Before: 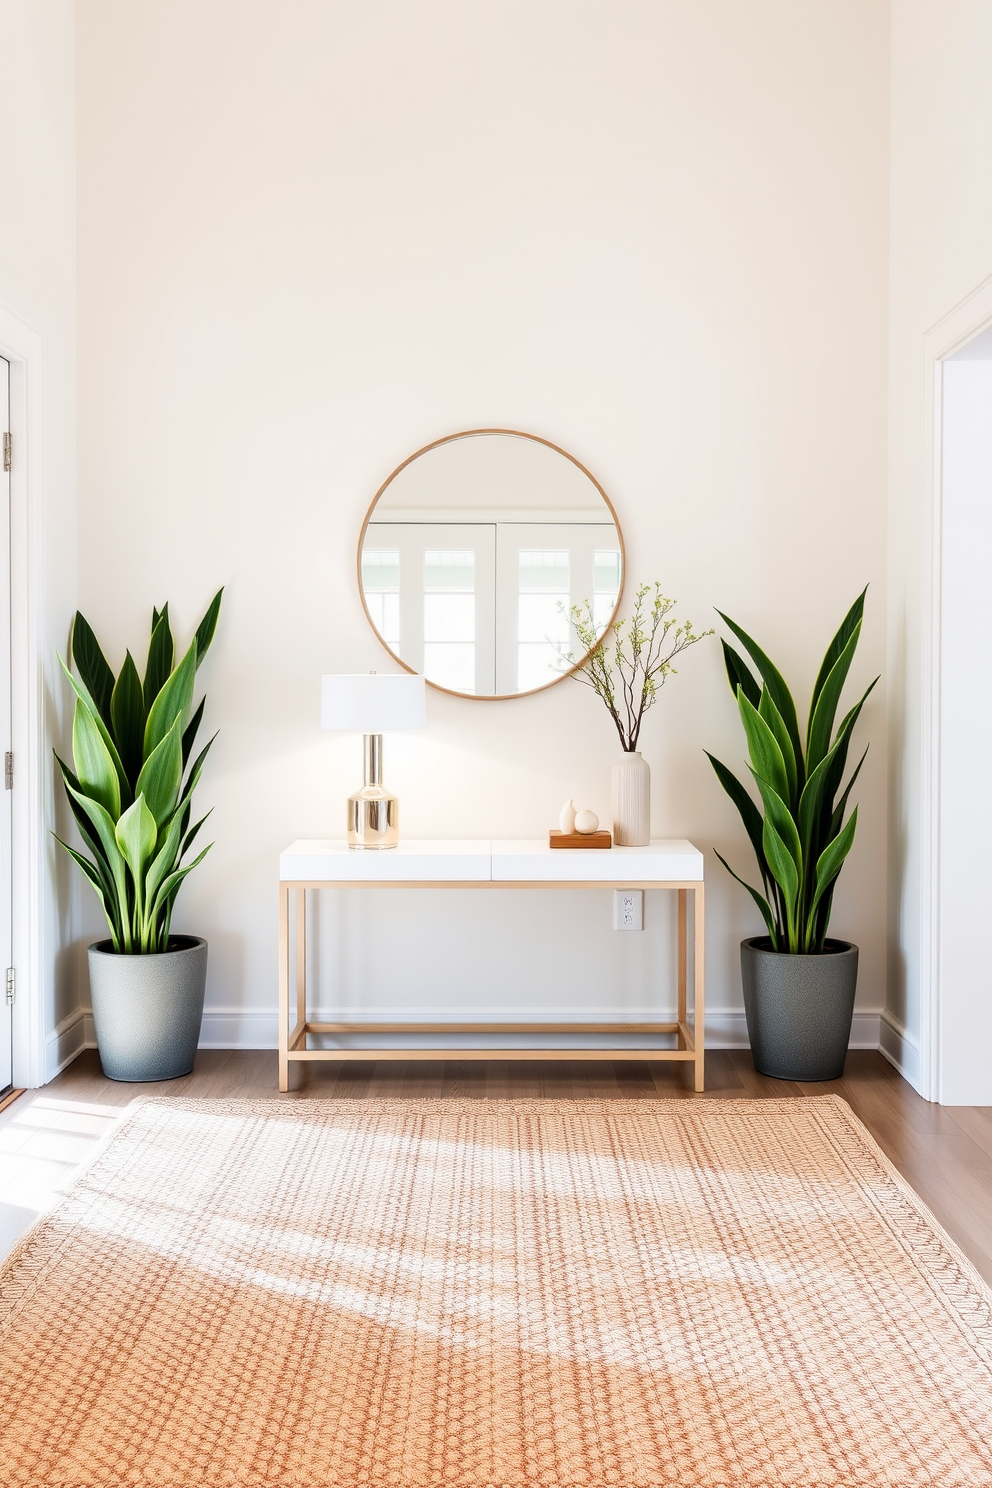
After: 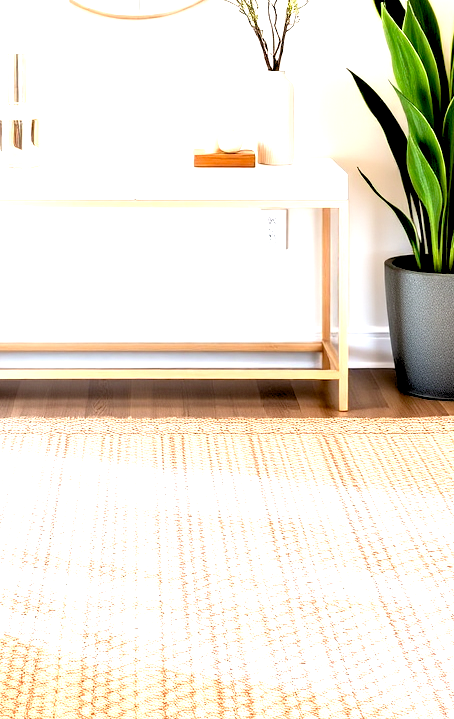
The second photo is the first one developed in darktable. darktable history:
exposure: black level correction 0.01, exposure 1 EV, compensate highlight preservation false
crop: left 35.976%, top 45.819%, right 18.162%, bottom 5.807%
rgb levels: levels [[0.01, 0.419, 0.839], [0, 0.5, 1], [0, 0.5, 1]]
